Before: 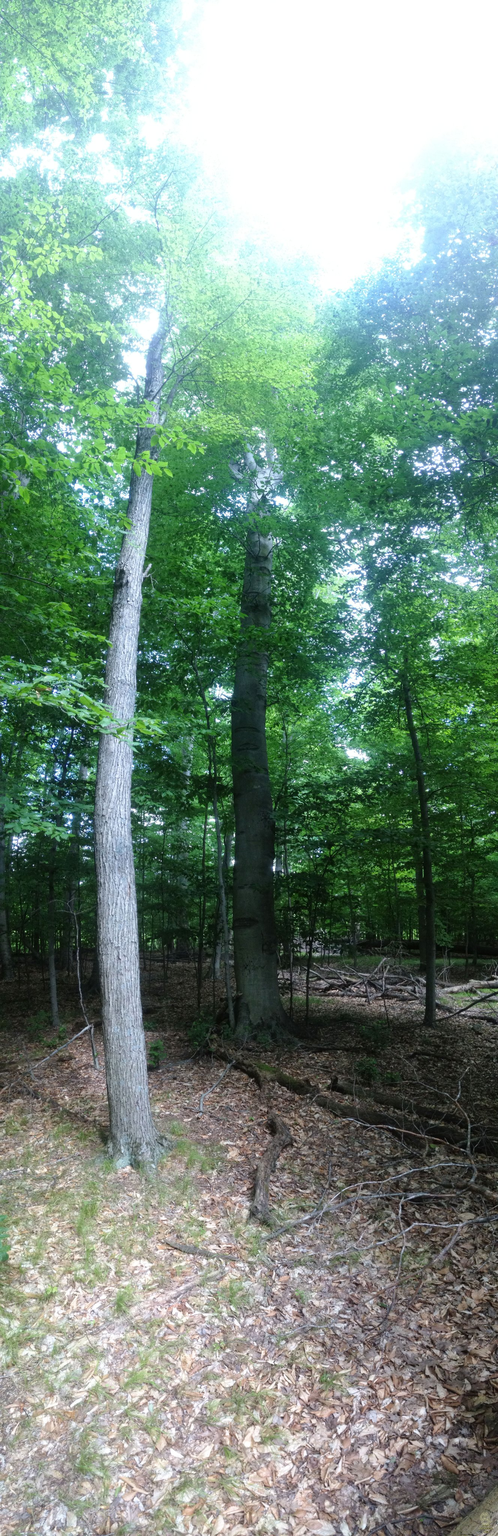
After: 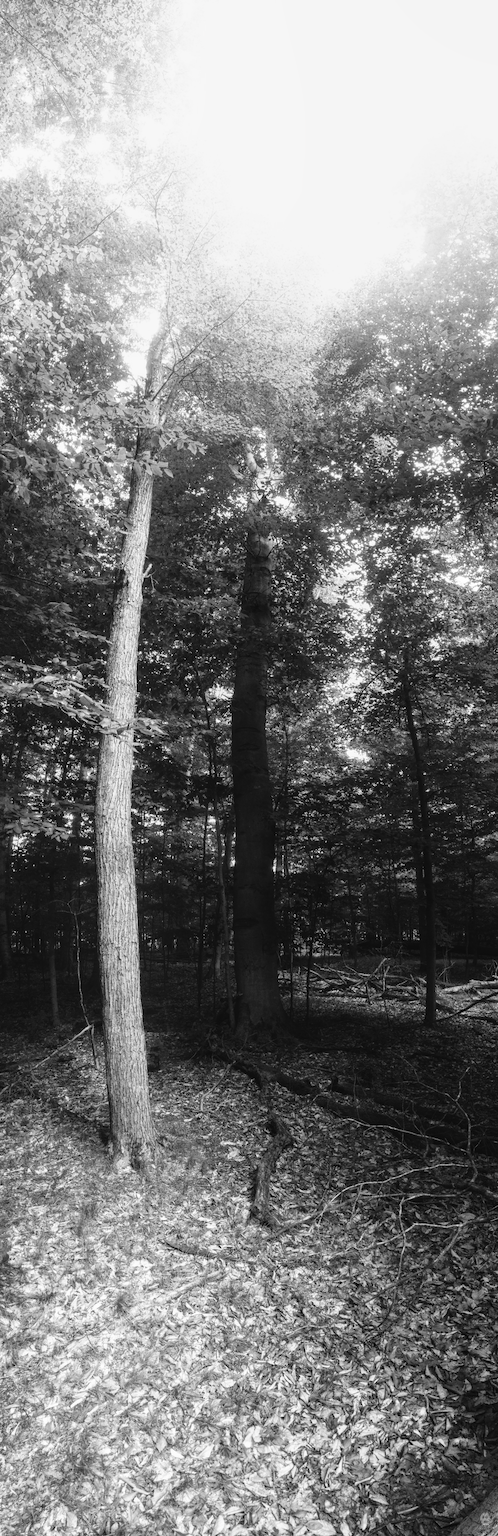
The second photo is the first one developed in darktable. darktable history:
local contrast: on, module defaults
filmic rgb: black relative exposure -7.17 EV, white relative exposure 5.36 EV, hardness 3.03, add noise in highlights 0.001, color science v3 (2019), use custom middle-gray values true, contrast in highlights soft
exposure: black level correction -0.025, exposure -0.118 EV, compensate highlight preservation false
color calibration: output gray [0.22, 0.42, 0.37, 0], gray › normalize channels true, illuminant Planckian (black body), x 0.376, y 0.374, temperature 4114.37 K, gamut compression 0.029
shadows and highlights: shadows -12.89, white point adjustment 4.08, highlights 27.77
tone curve: curves: ch0 [(0, 0) (0.56, 0.467) (0.846, 0.934) (1, 1)], preserve colors none
